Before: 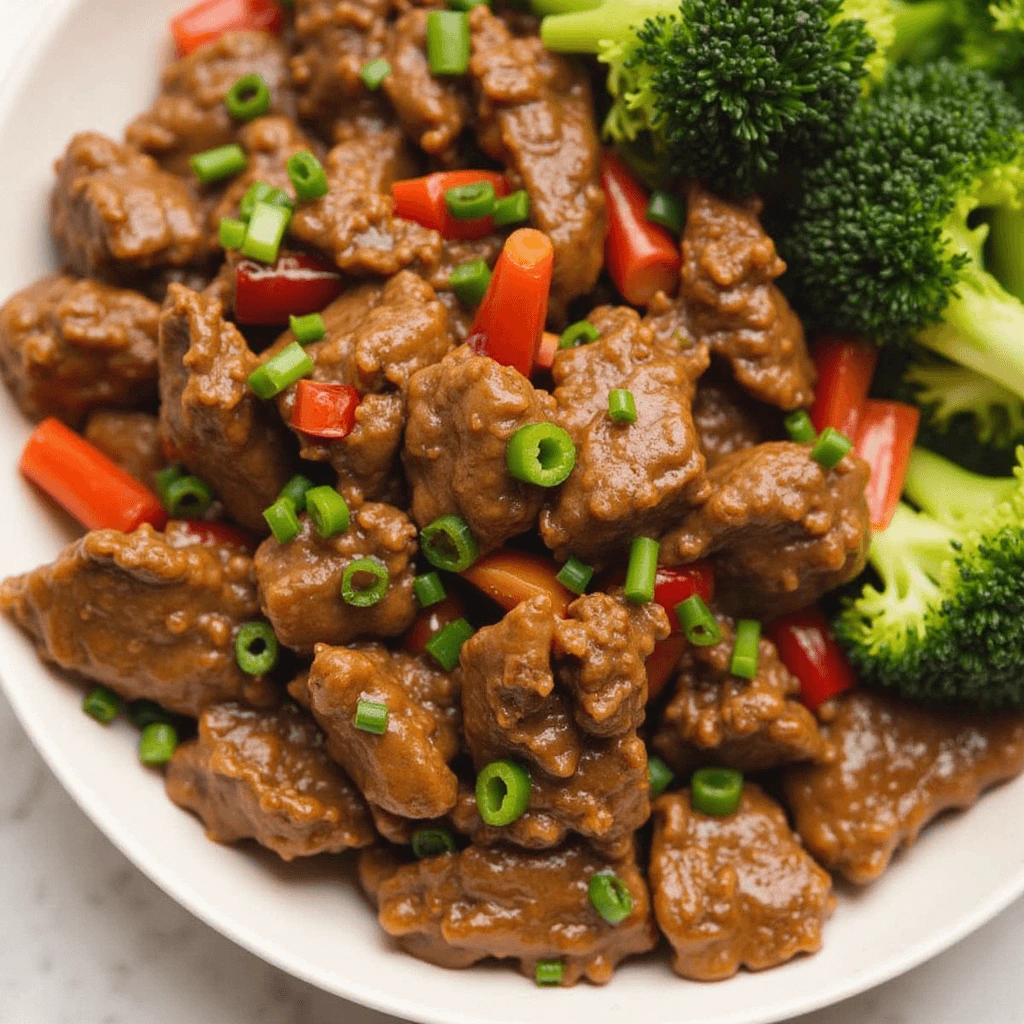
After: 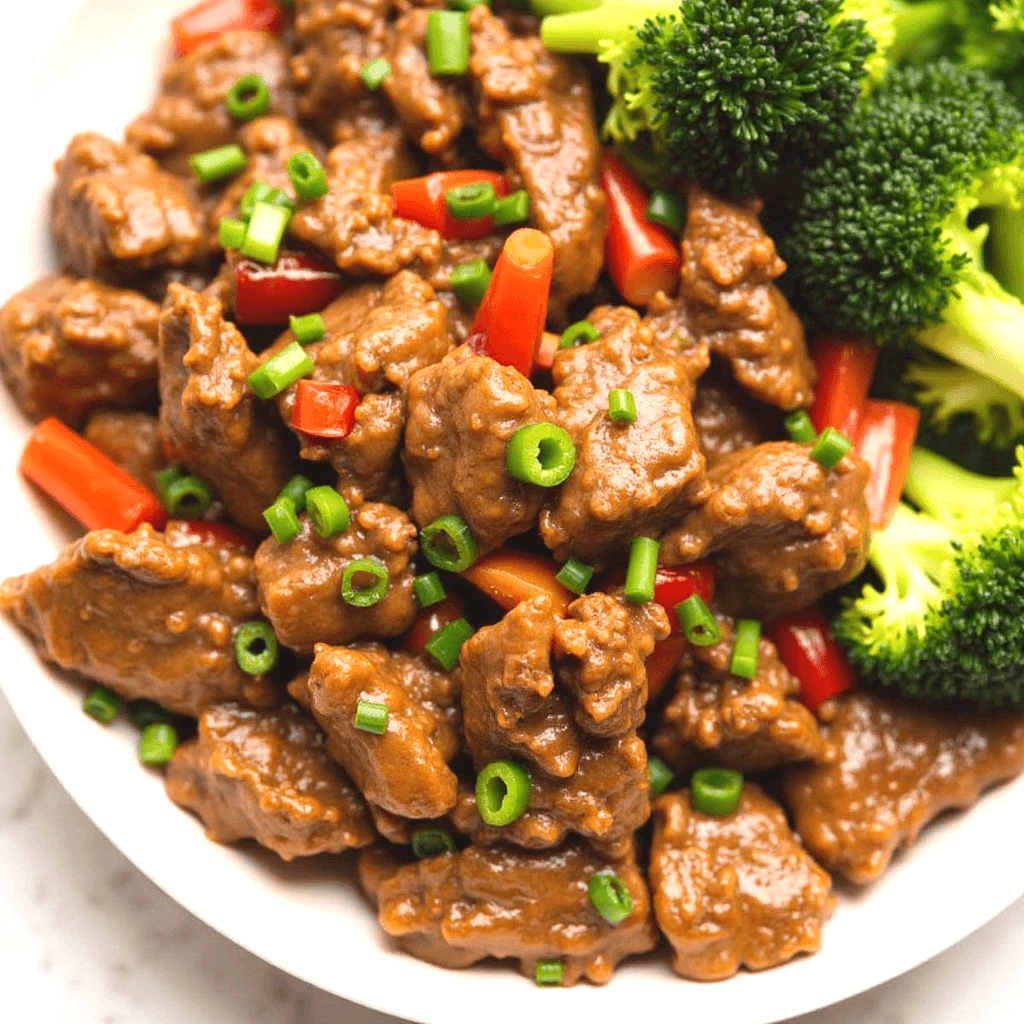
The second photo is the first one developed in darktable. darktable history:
exposure: exposure 0.739 EV, compensate highlight preservation false
